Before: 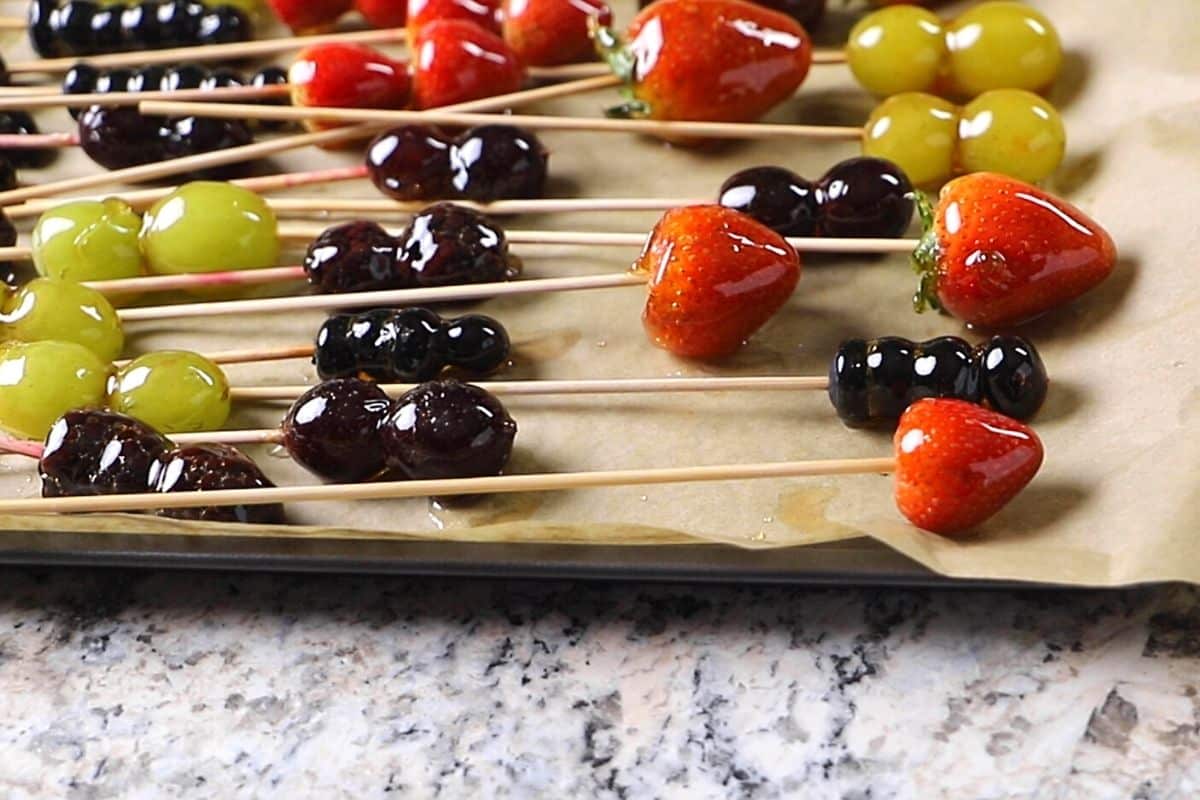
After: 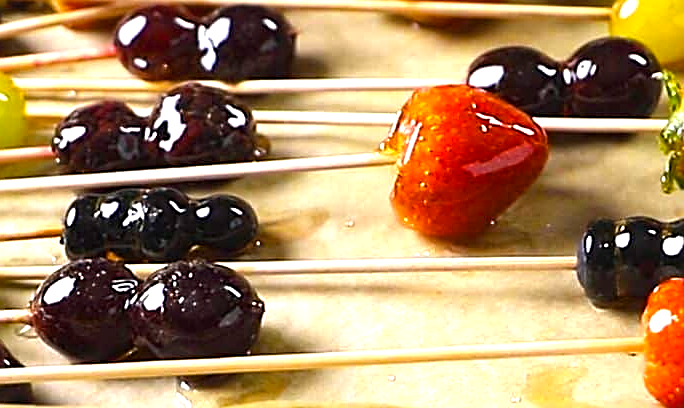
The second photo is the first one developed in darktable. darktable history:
crop: left 21.038%, top 15.114%, right 21.898%, bottom 33.786%
sharpen: on, module defaults
color balance rgb: perceptual saturation grading › global saturation 25.773%, perceptual brilliance grading › global brilliance 25.639%
